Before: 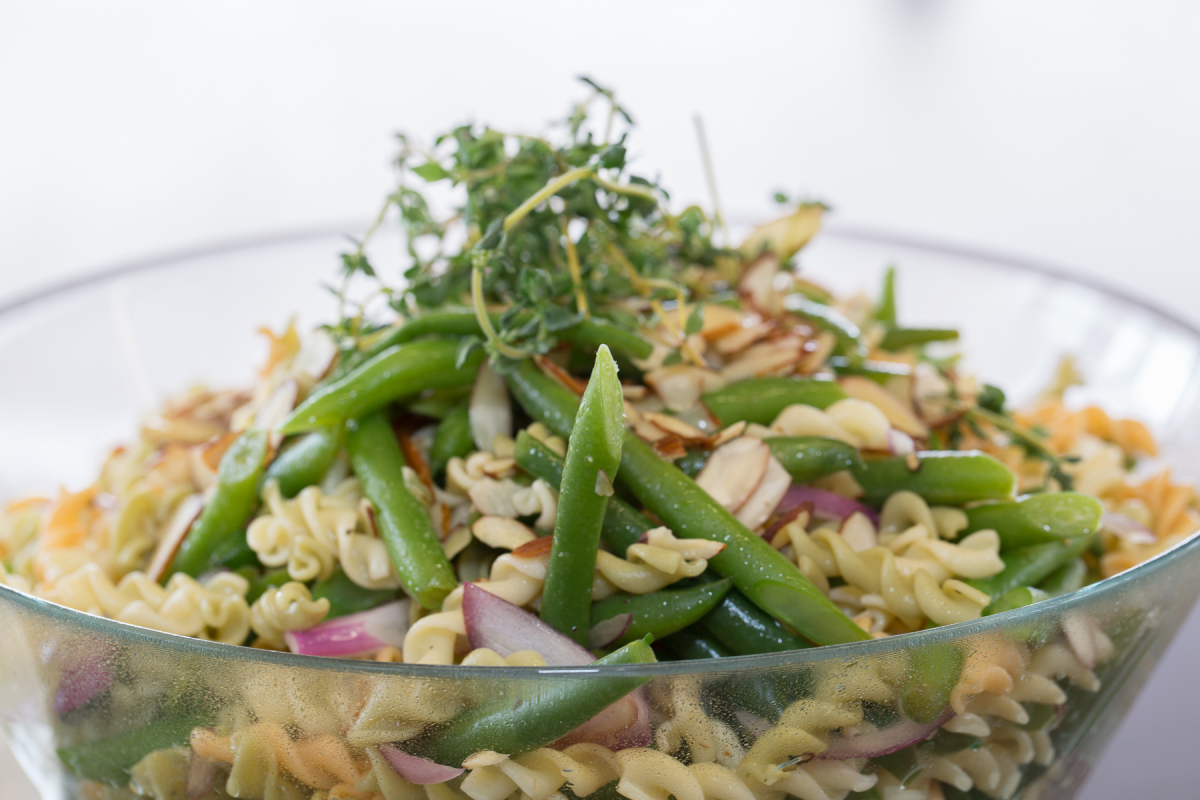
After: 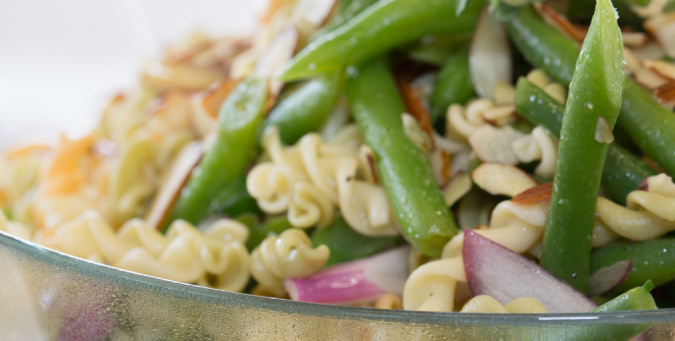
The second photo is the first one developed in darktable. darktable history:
crop: top 44.129%, right 43.717%, bottom 13.129%
